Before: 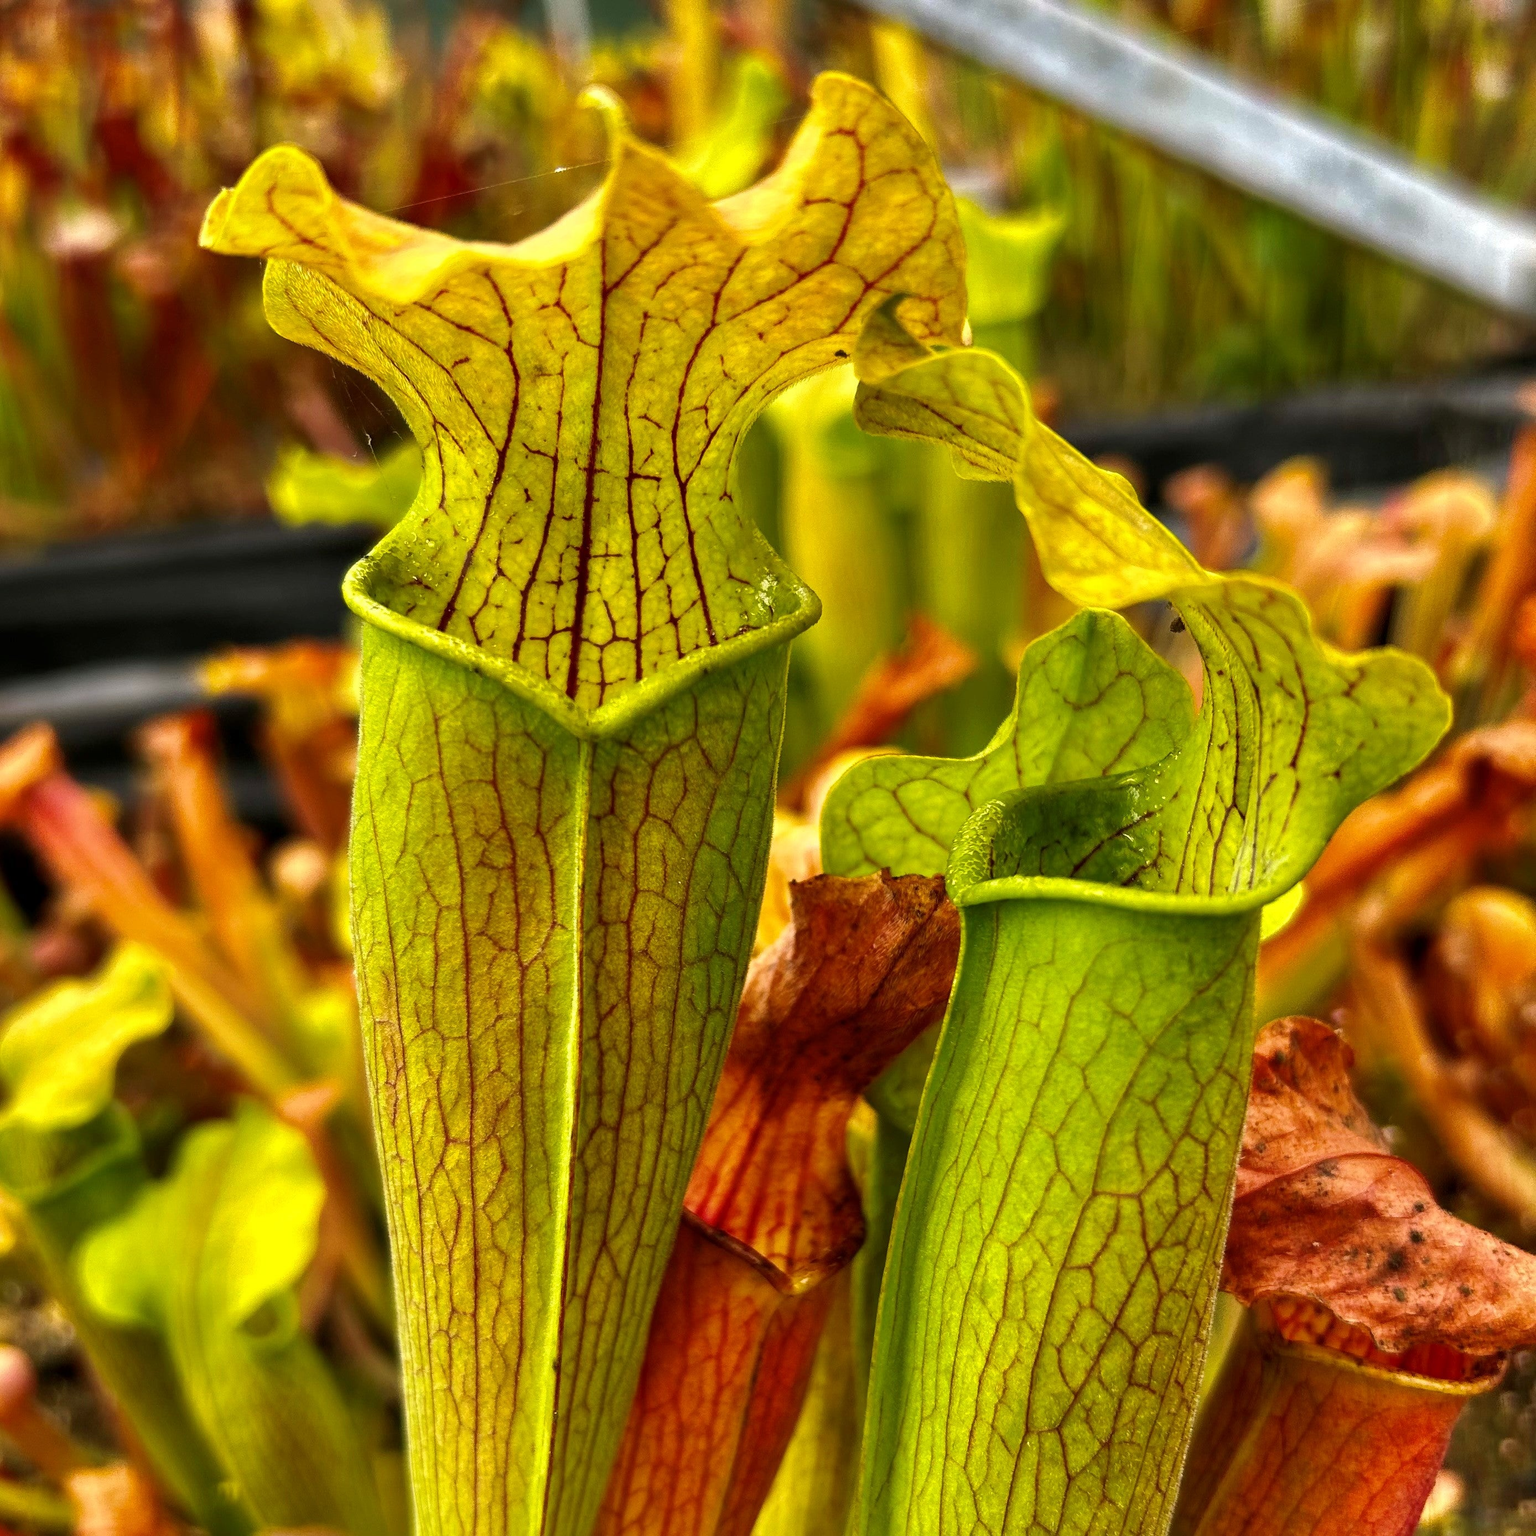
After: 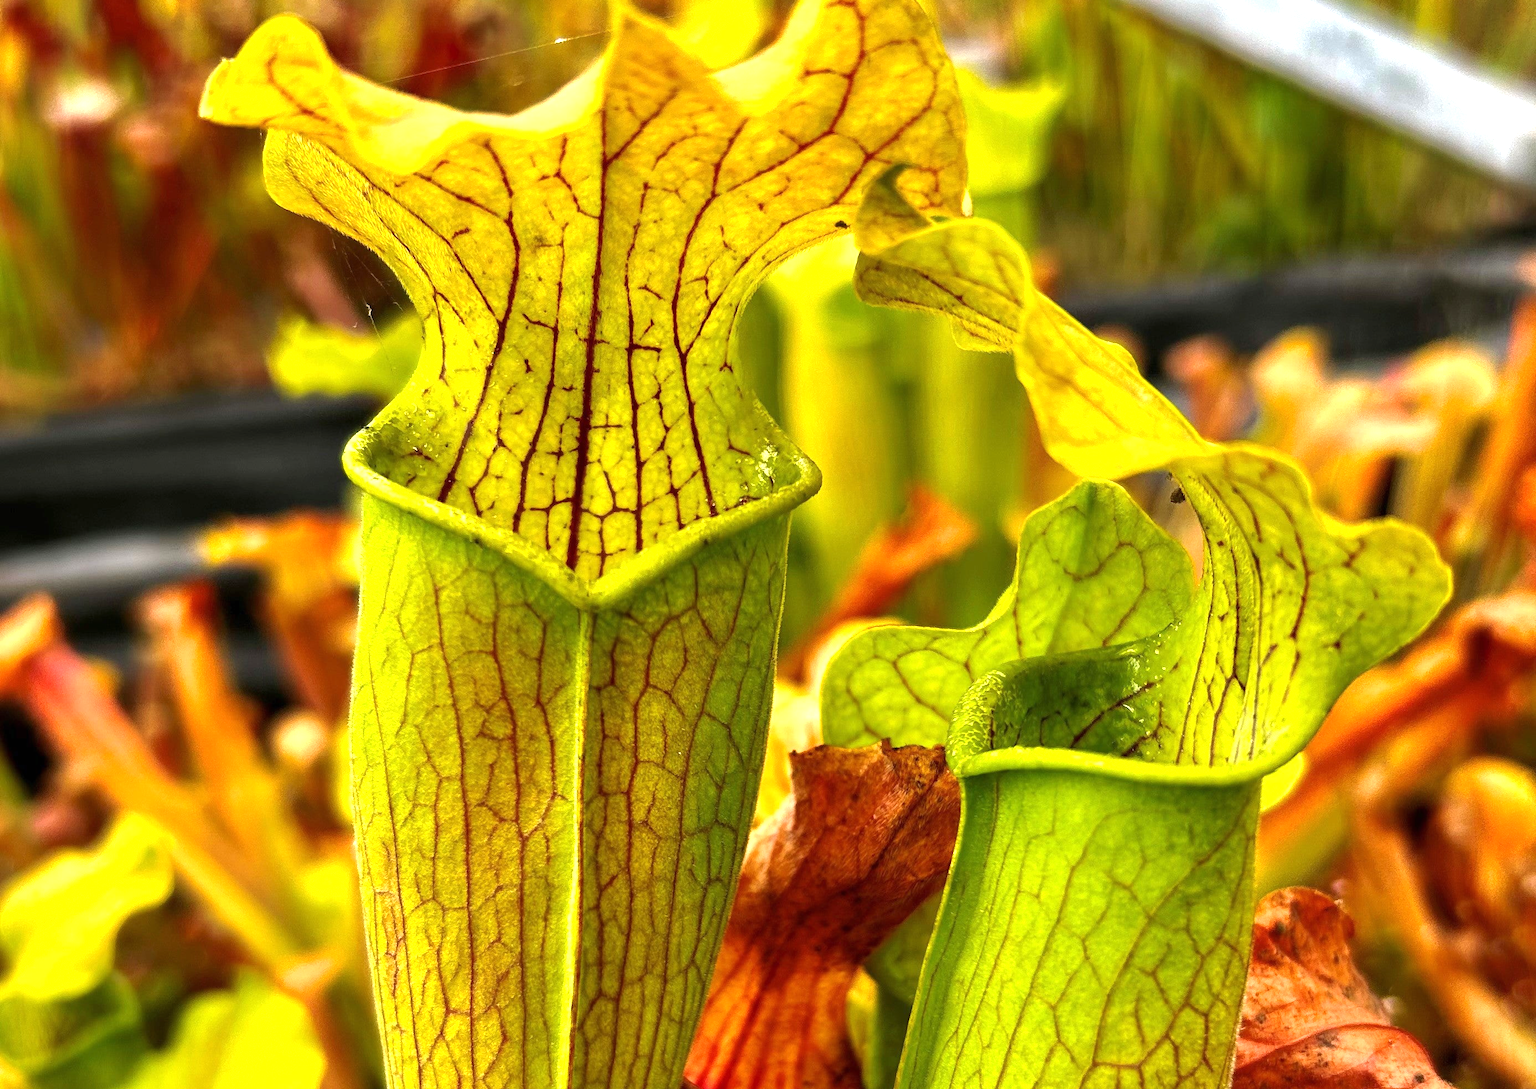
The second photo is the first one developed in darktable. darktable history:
exposure: black level correction 0, exposure 0.691 EV, compensate exposure bias true, compensate highlight preservation false
crop and rotate: top 8.469%, bottom 20.585%
